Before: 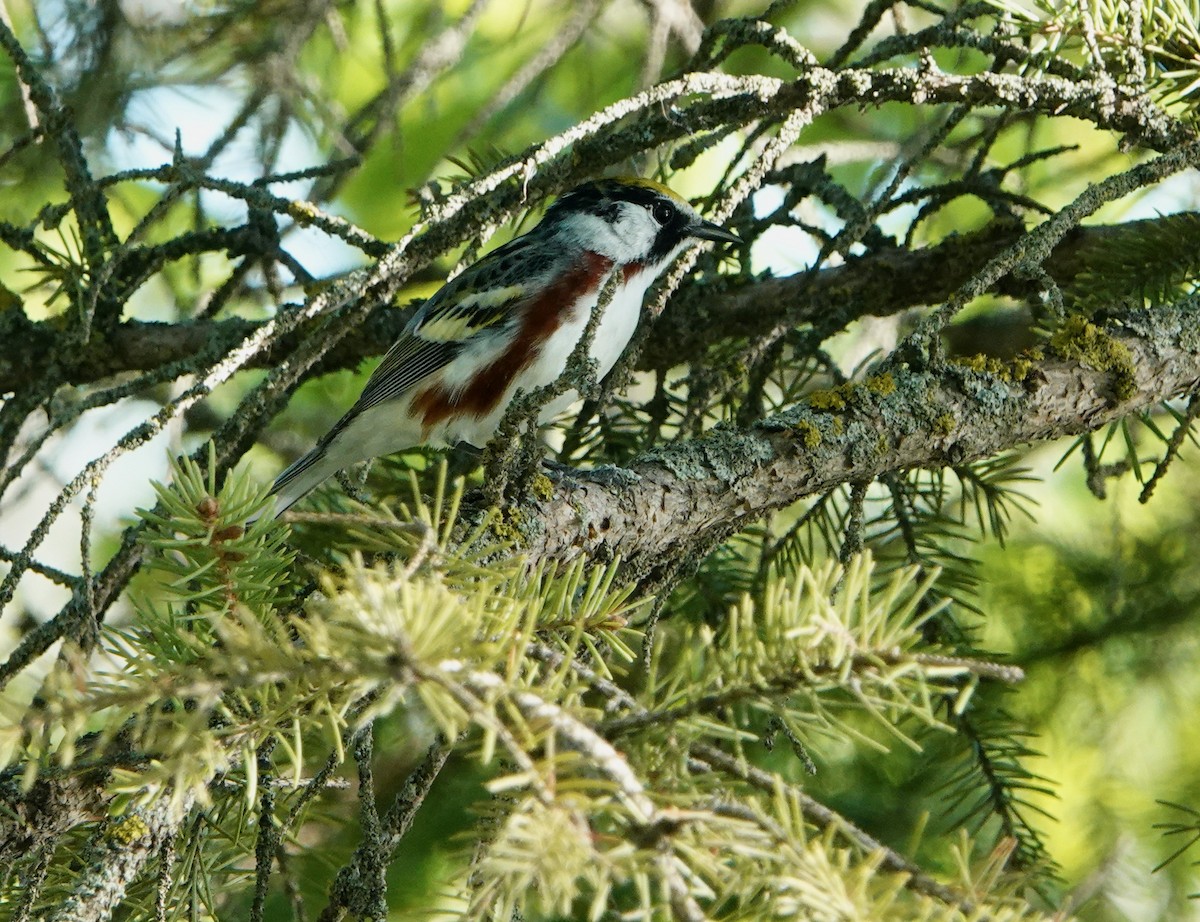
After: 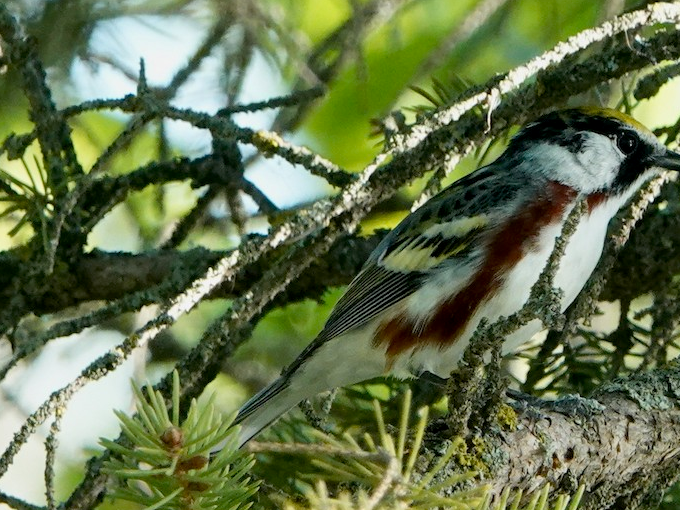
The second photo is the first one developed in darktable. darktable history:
crop and rotate: left 3.068%, top 7.629%, right 40.256%, bottom 37.031%
color zones: curves: ch0 [(0, 0.5) (0.143, 0.5) (0.286, 0.5) (0.429, 0.5) (0.571, 0.5) (0.714, 0.476) (0.857, 0.5) (1, 0.5)]; ch2 [(0, 0.5) (0.143, 0.5) (0.286, 0.5) (0.429, 0.5) (0.571, 0.5) (0.714, 0.487) (0.857, 0.5) (1, 0.5)]
